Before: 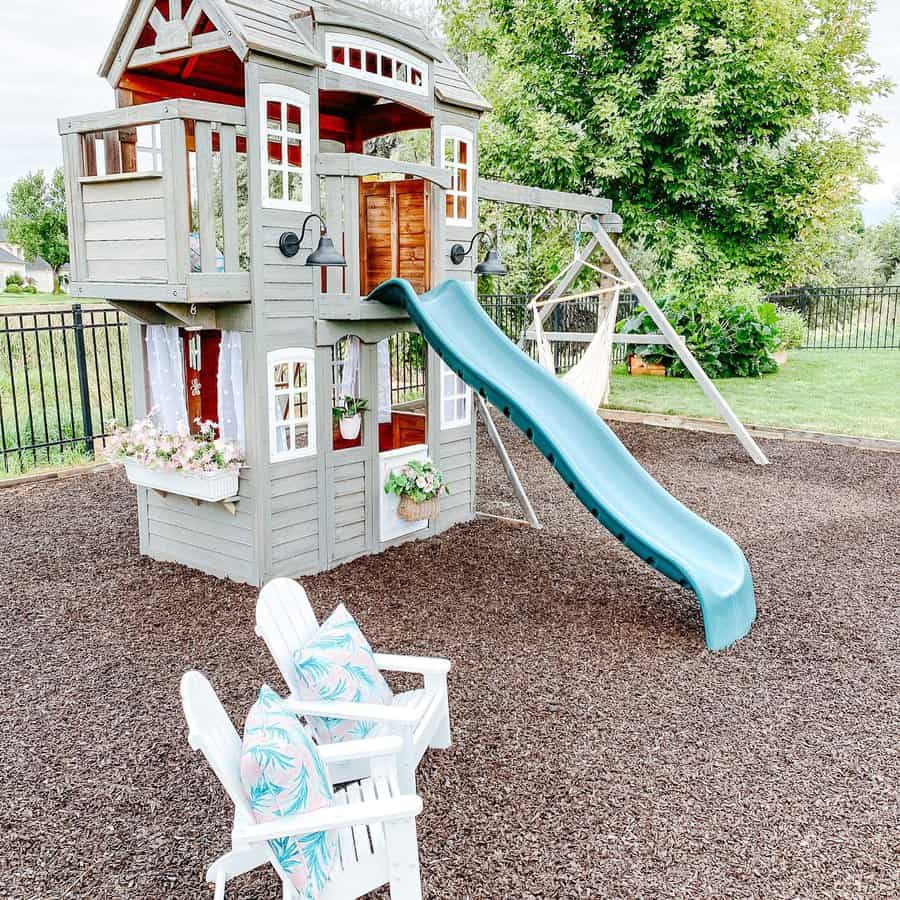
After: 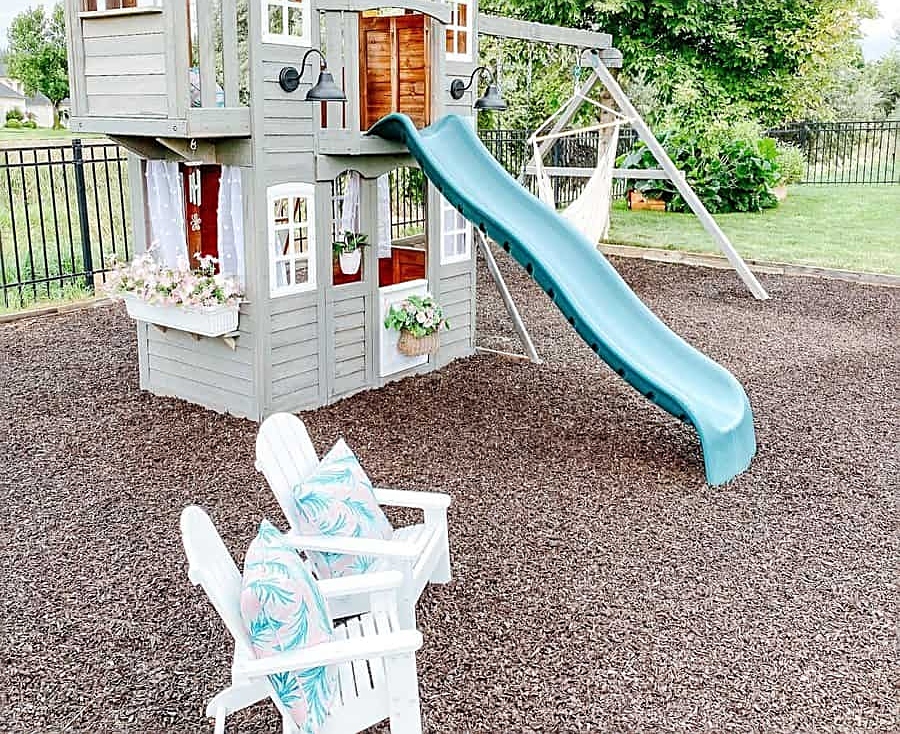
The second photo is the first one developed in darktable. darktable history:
crop and rotate: top 18.359%
sharpen: on, module defaults
